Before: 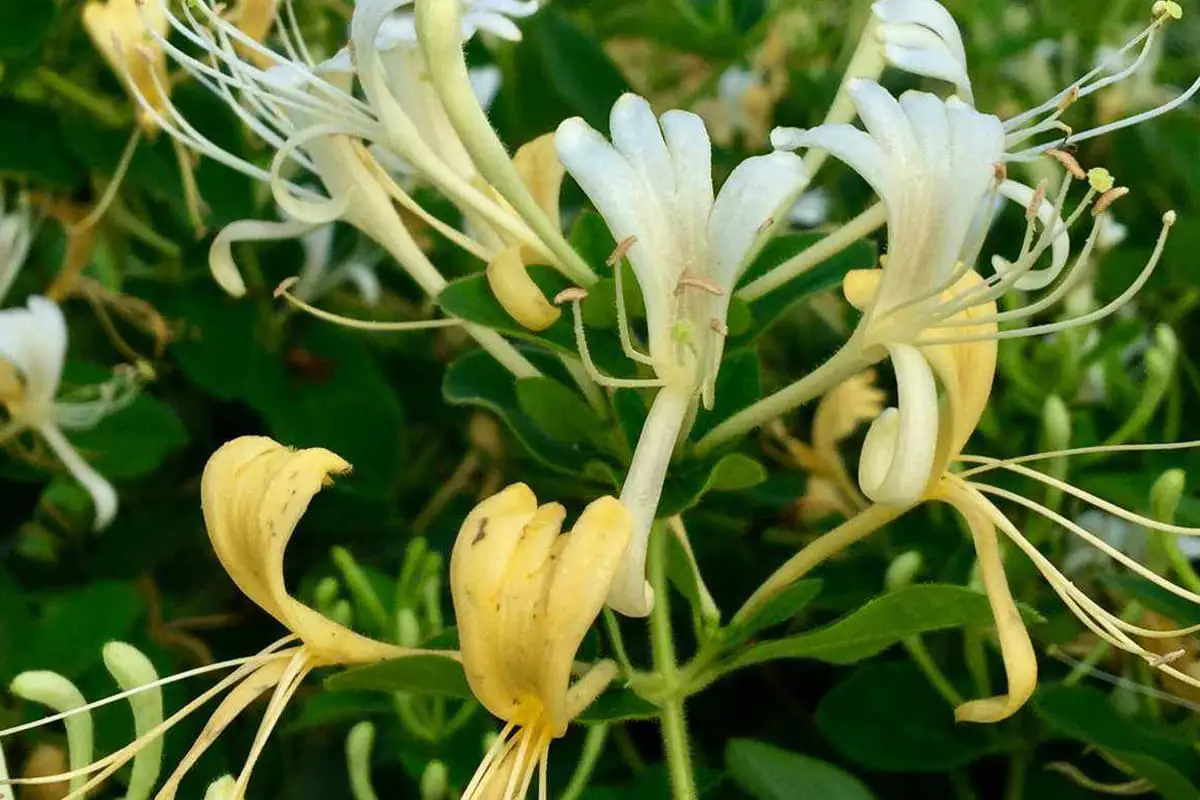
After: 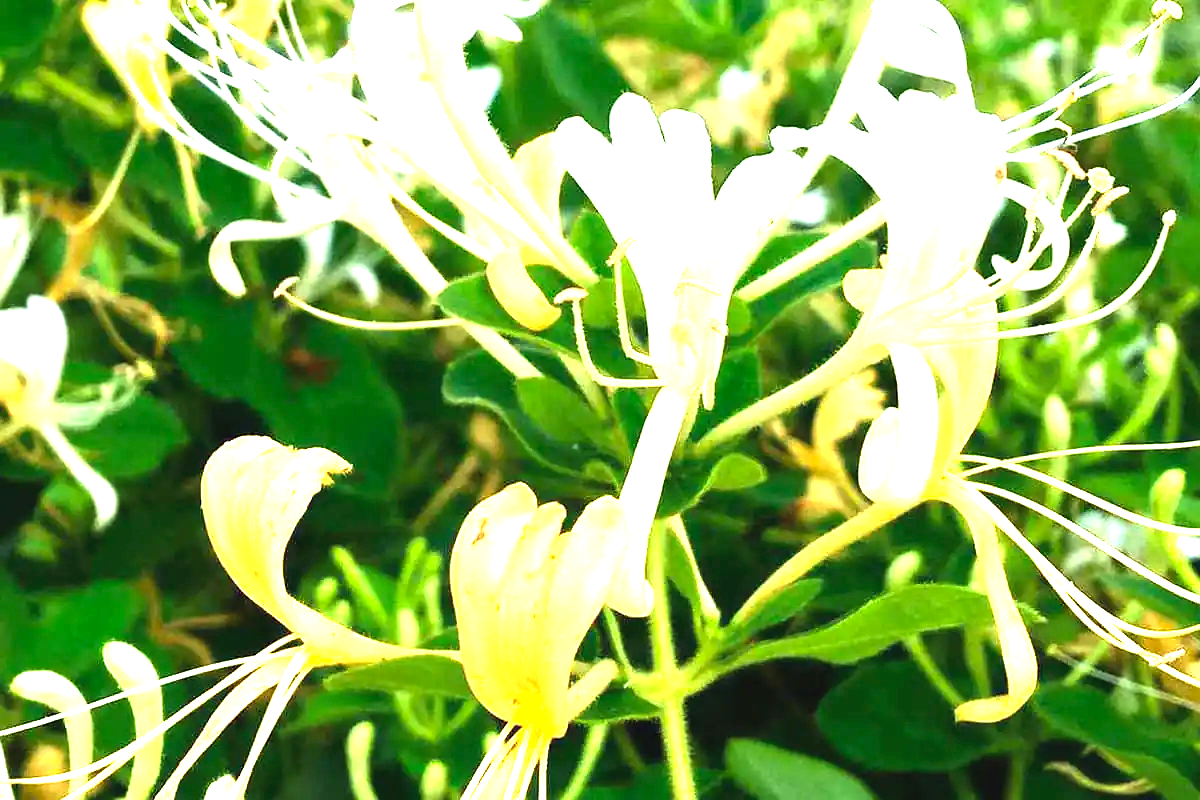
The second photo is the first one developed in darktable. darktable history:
sharpen: radius 0.986, threshold 0.945
levels: levels [0, 0.374, 0.749]
exposure: black level correction -0.002, exposure 1.108 EV, compensate highlight preservation false
